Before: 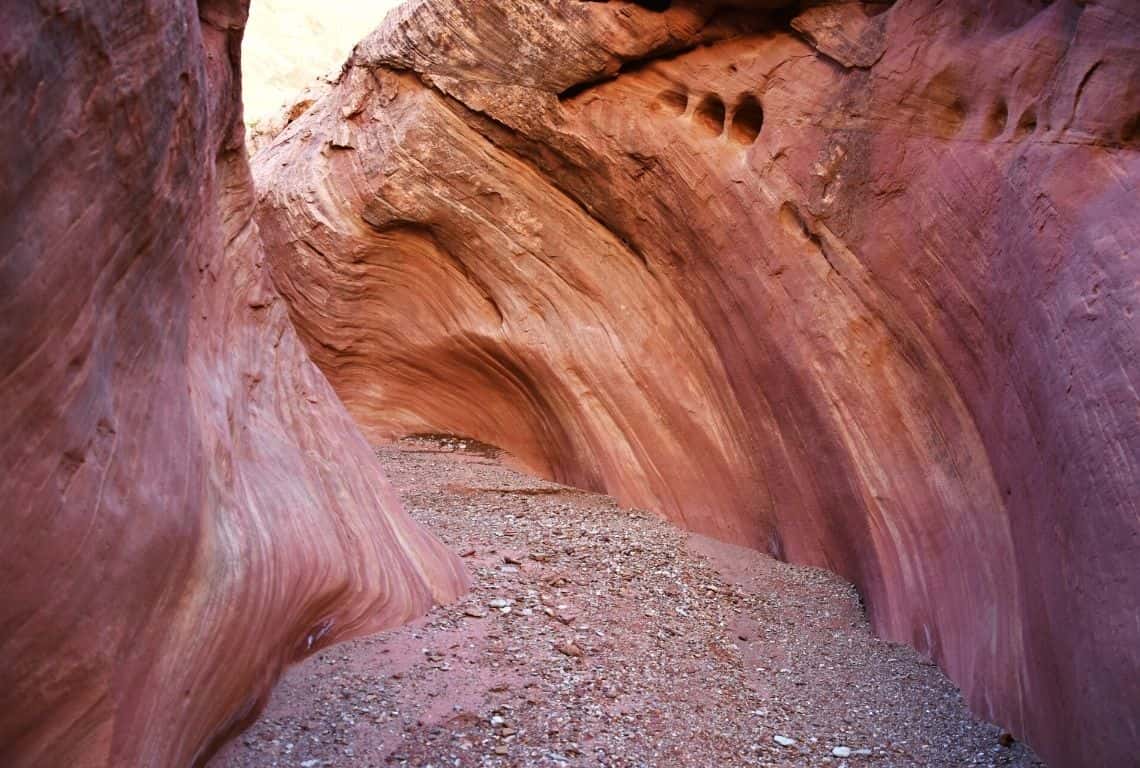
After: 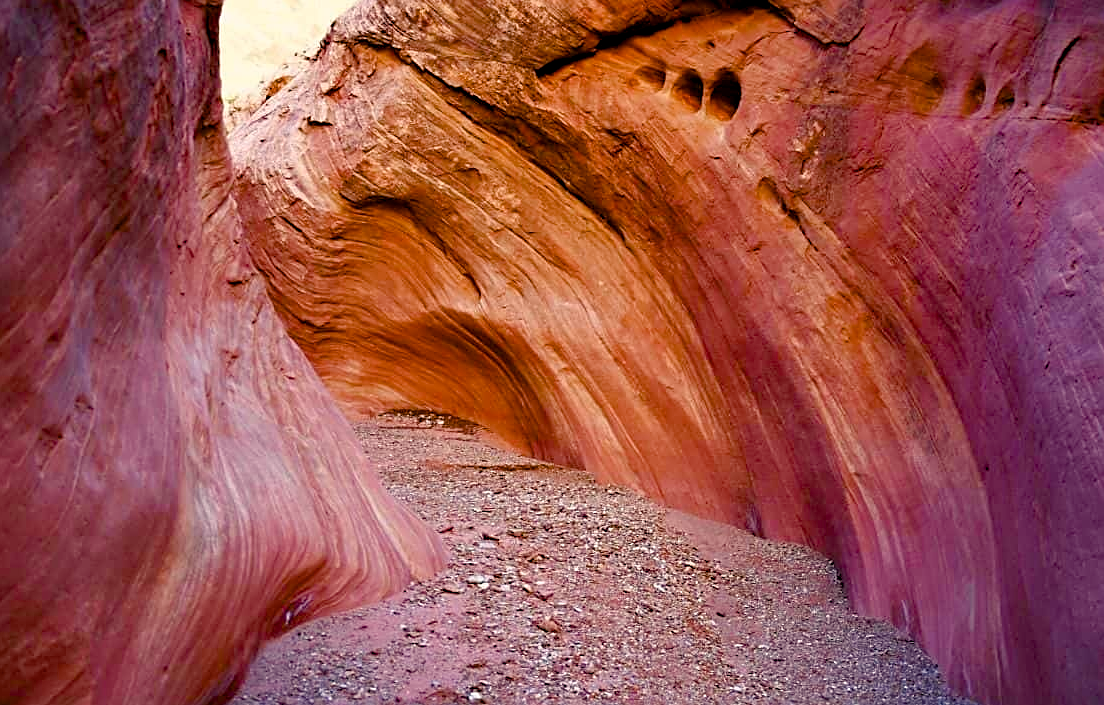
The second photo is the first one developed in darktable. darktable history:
crop: left 1.964%, top 3.251%, right 1.122%, bottom 4.933%
color balance rgb: shadows lift › chroma 1%, shadows lift › hue 240.84°, highlights gain › chroma 2%, highlights gain › hue 73.2°, global offset › luminance -0.5%, perceptual saturation grading › global saturation 20%, perceptual saturation grading › highlights -25%, perceptual saturation grading › shadows 50%, global vibrance 25.26%
exposure: exposure -0.048 EV, compensate highlight preservation false
sharpen: on, module defaults
